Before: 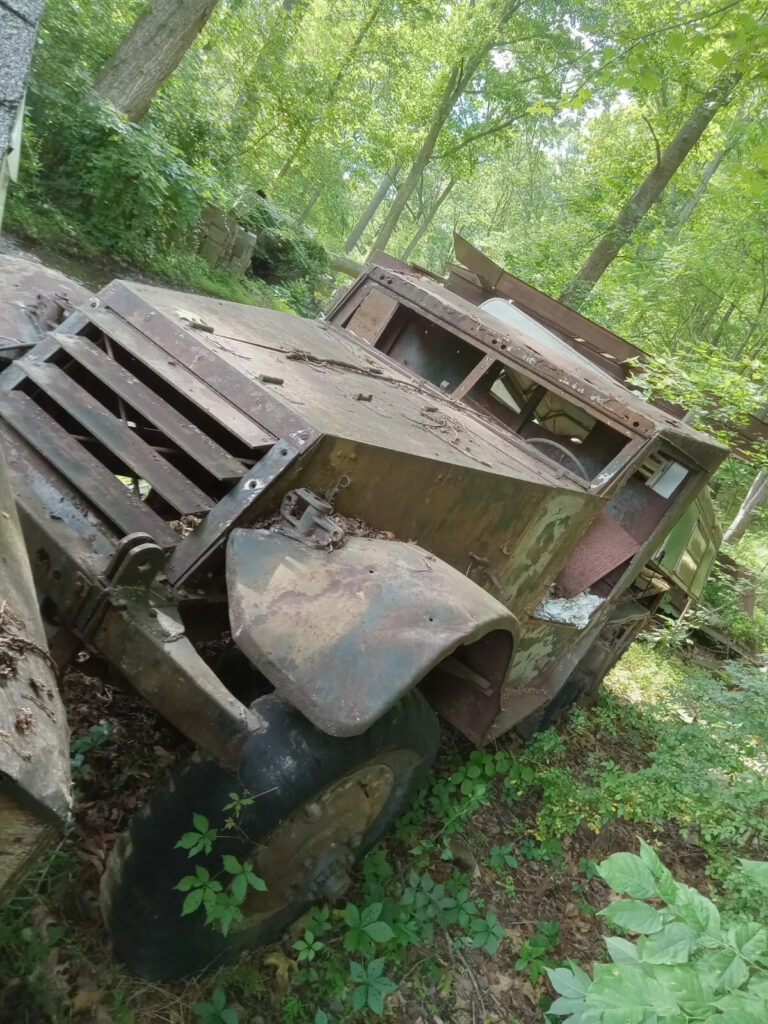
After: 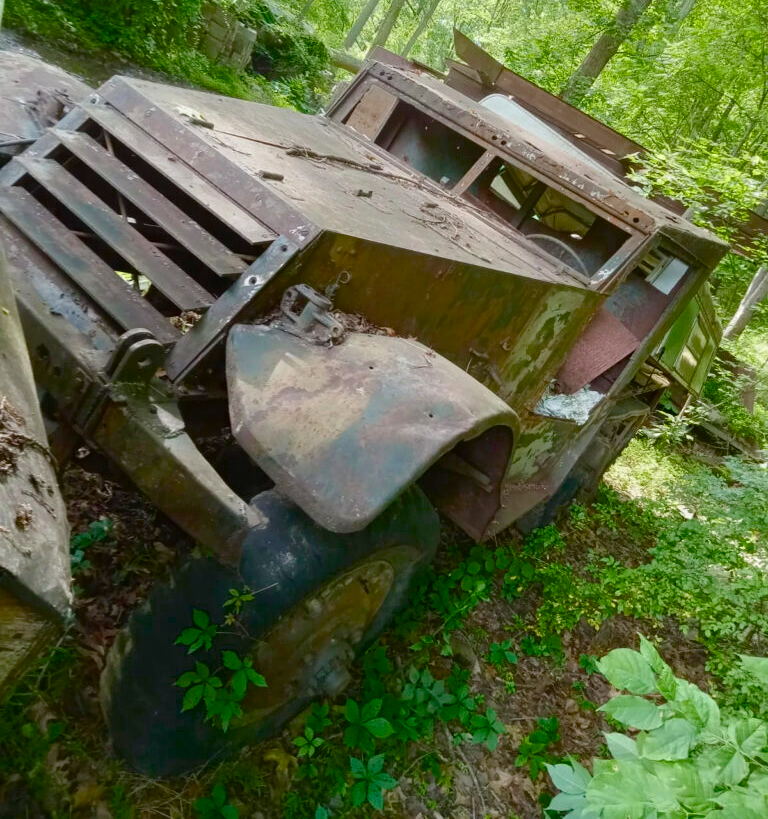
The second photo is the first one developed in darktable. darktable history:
color balance rgb: perceptual saturation grading › global saturation 20%, perceptual saturation grading › highlights -25.713%, perceptual saturation grading › shadows 49.614%, global vibrance 16.18%, saturation formula JzAzBz (2021)
color zones: curves: ch0 [(0, 0.363) (0.128, 0.373) (0.25, 0.5) (0.402, 0.407) (0.521, 0.525) (0.63, 0.559) (0.729, 0.662) (0.867, 0.471)]; ch1 [(0, 0.515) (0.136, 0.618) (0.25, 0.5) (0.378, 0) (0.516, 0) (0.622, 0.593) (0.737, 0.819) (0.87, 0.593)]; ch2 [(0, 0.529) (0.128, 0.471) (0.282, 0.451) (0.386, 0.662) (0.516, 0.525) (0.633, 0.554) (0.75, 0.62) (0.875, 0.441)], mix -121.66%
crop and rotate: top 19.987%
